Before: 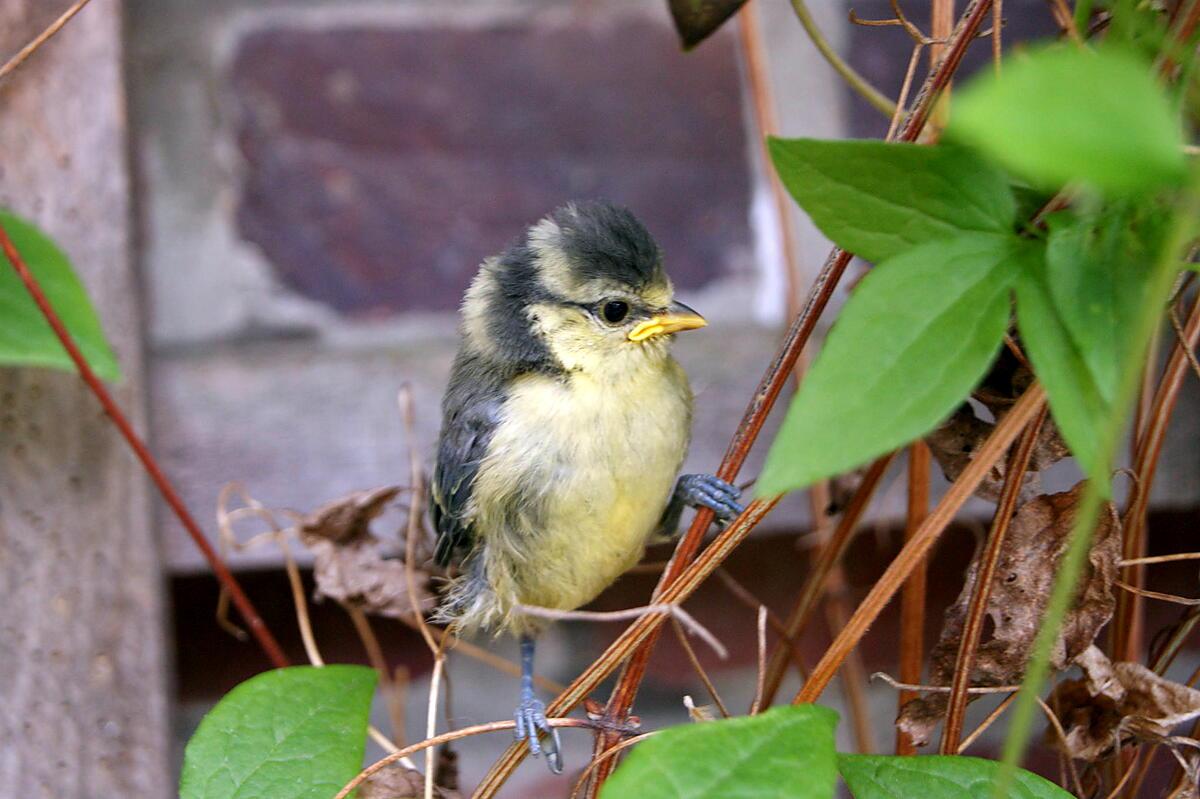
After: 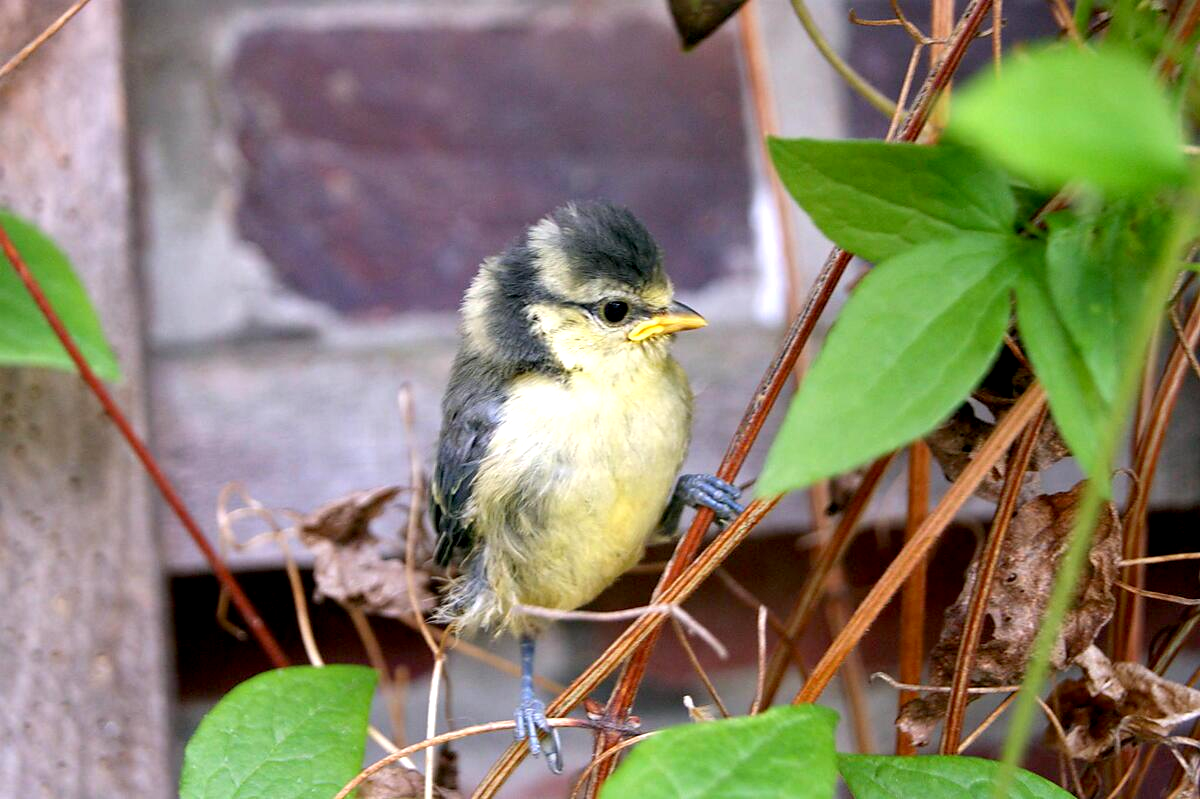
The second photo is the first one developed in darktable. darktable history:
exposure: black level correction 0.004, exposure 0.421 EV, compensate highlight preservation false
